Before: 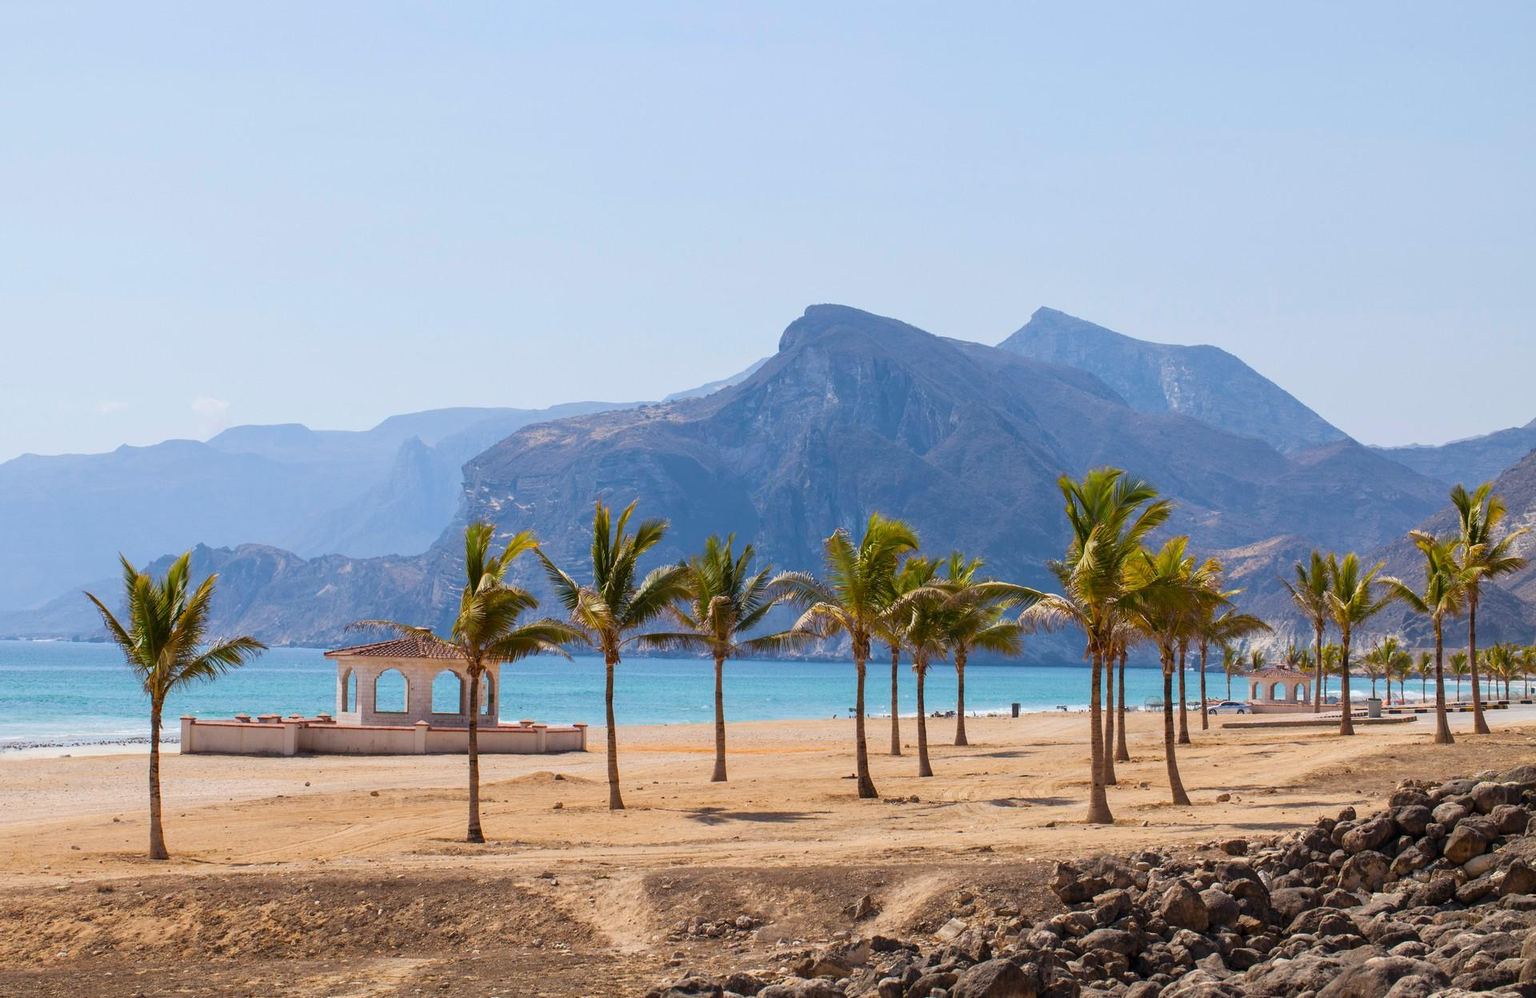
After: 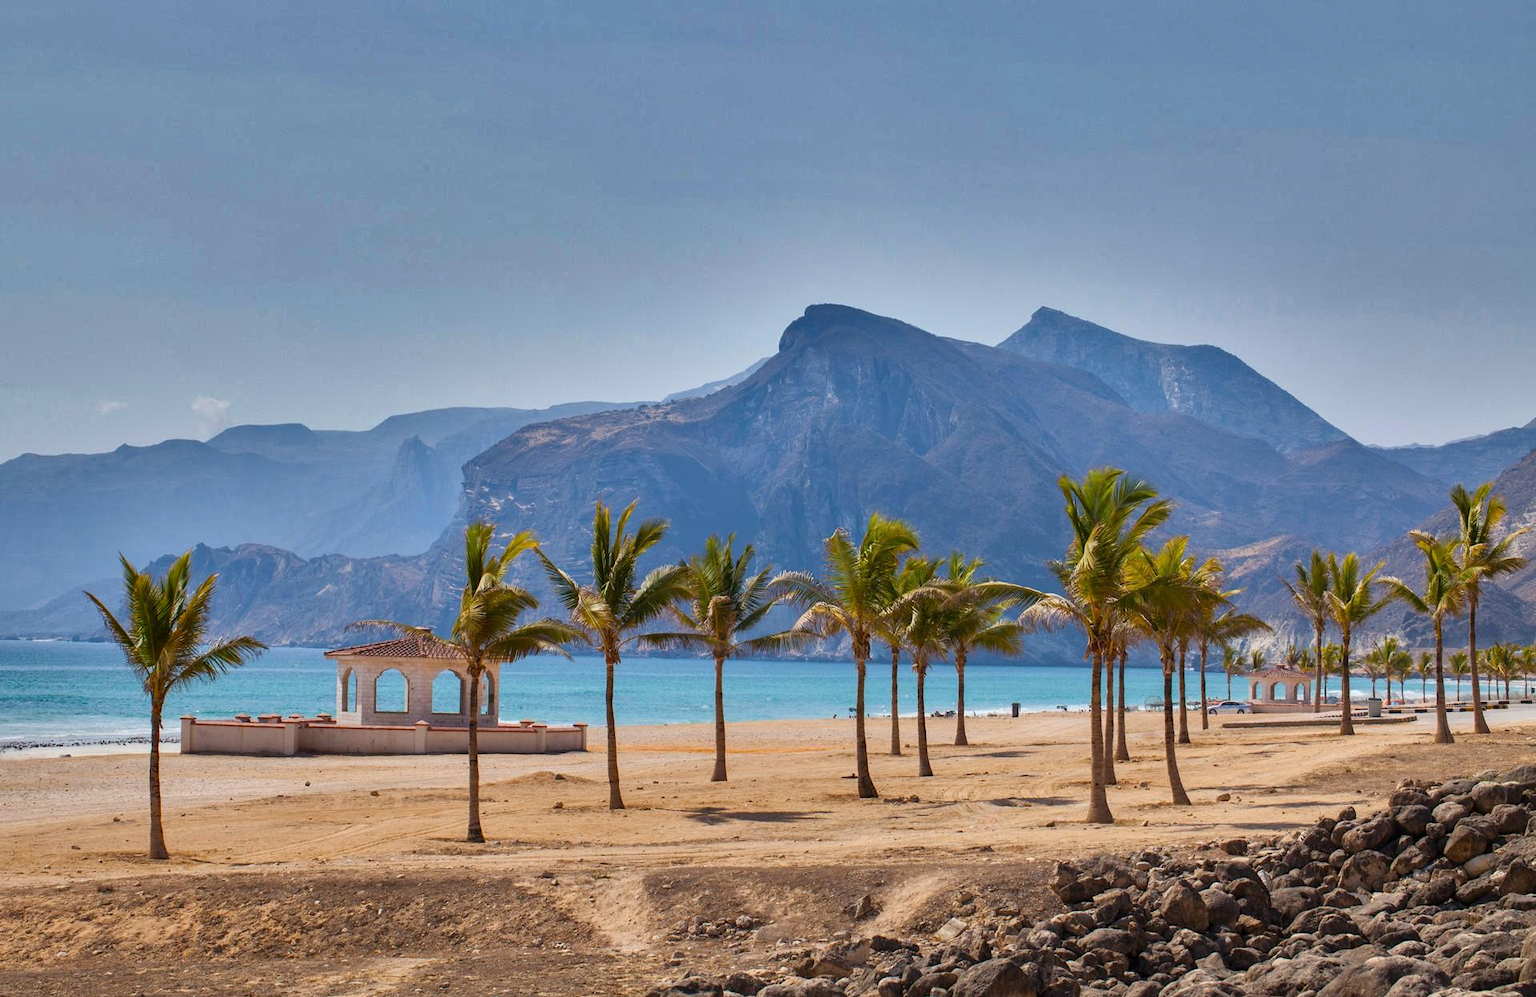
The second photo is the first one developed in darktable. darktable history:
shadows and highlights: shadows 24.59, highlights -79.51, soften with gaussian
